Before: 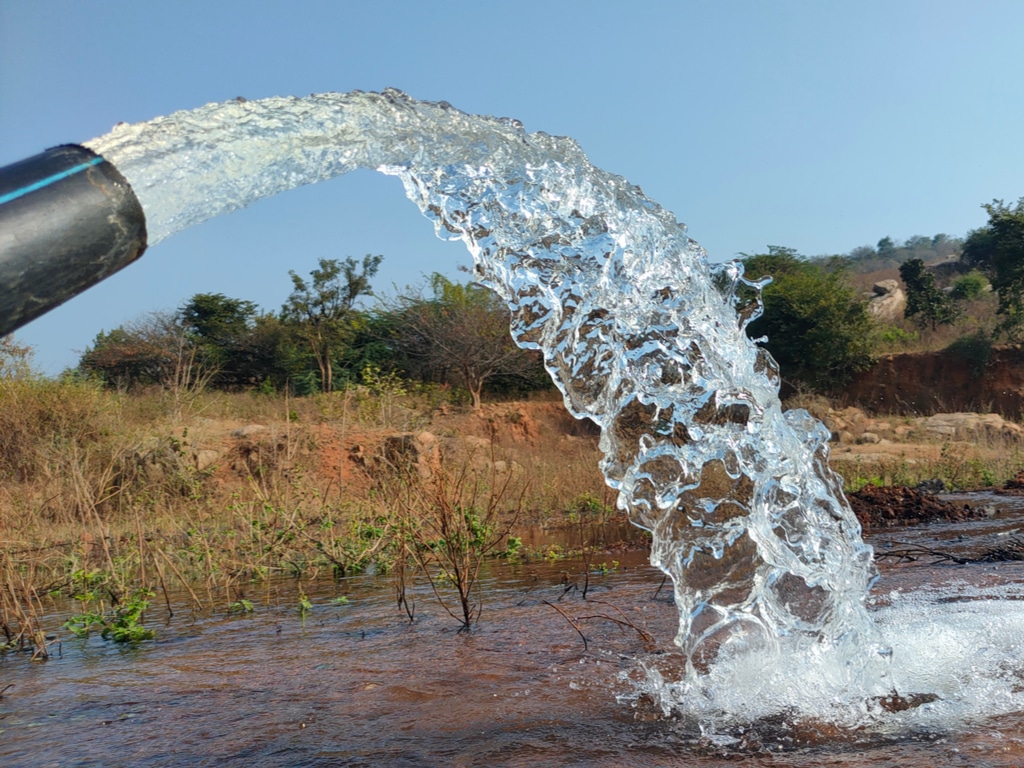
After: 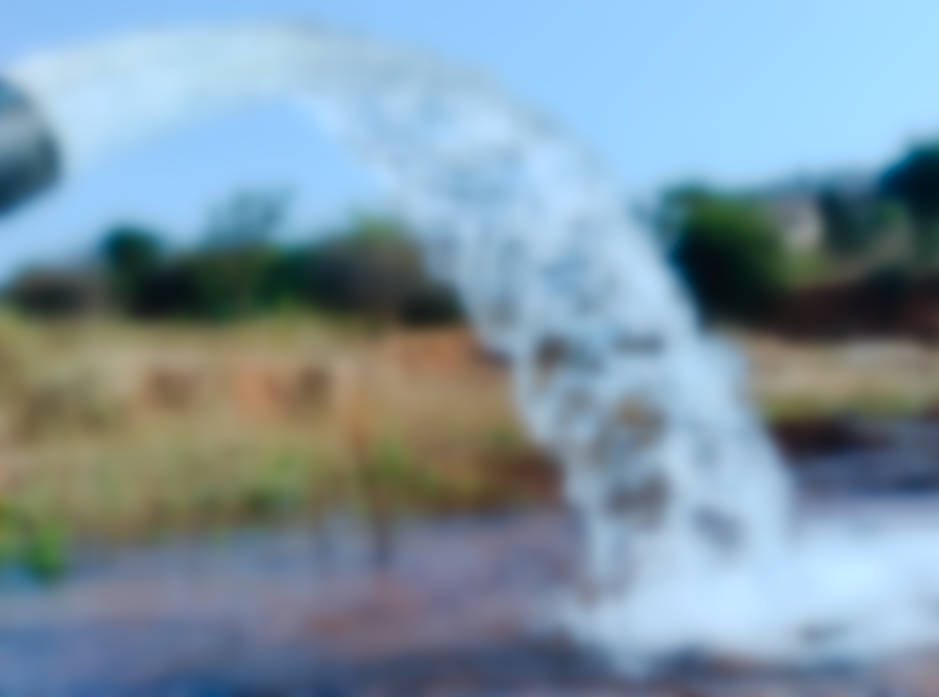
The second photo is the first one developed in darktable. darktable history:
lowpass: on, module defaults
tone curve: curves: ch0 [(0, 0) (0.003, 0.002) (0.011, 0.006) (0.025, 0.012) (0.044, 0.021) (0.069, 0.027) (0.1, 0.035) (0.136, 0.06) (0.177, 0.108) (0.224, 0.173) (0.277, 0.26) (0.335, 0.353) (0.399, 0.453) (0.468, 0.555) (0.543, 0.641) (0.623, 0.724) (0.709, 0.792) (0.801, 0.857) (0.898, 0.918) (1, 1)], preserve colors none
color calibration: x 0.396, y 0.386, temperature 3669 K
crop and rotate: left 8.262%, top 9.226%
